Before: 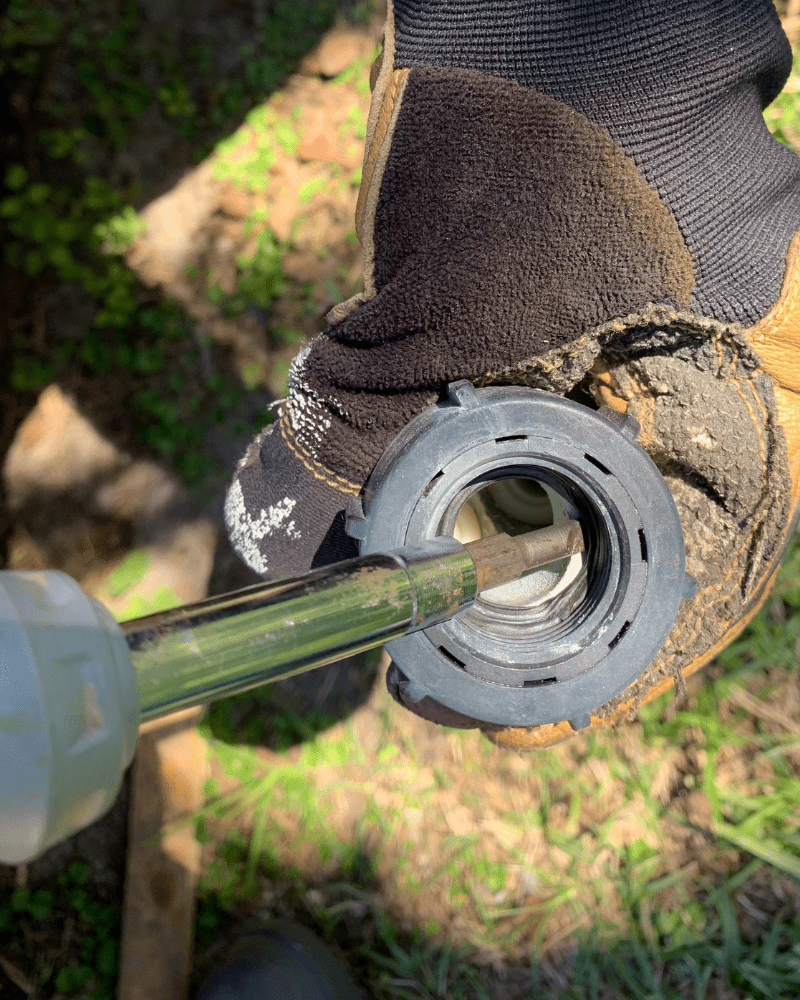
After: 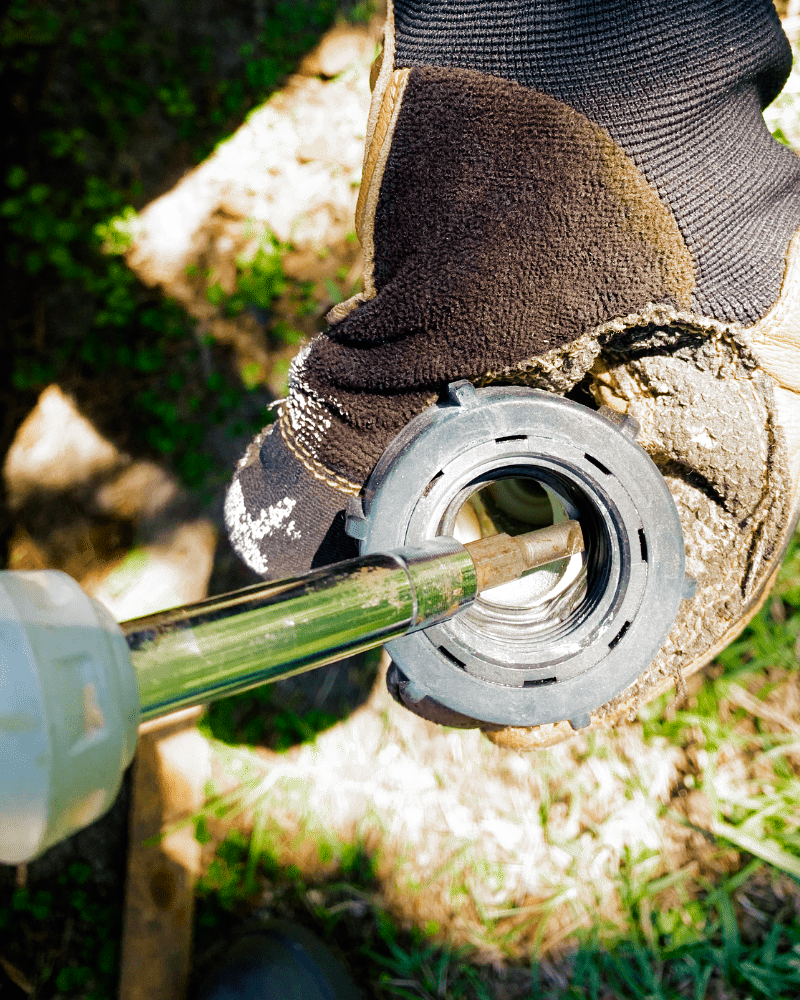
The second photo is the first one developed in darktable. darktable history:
color balance rgb: shadows lift › chroma 2%, shadows lift › hue 219.6°, power › hue 313.2°, highlights gain › chroma 3%, highlights gain › hue 75.6°, global offset › luminance 0.5%, perceptual saturation grading › global saturation 15.33%, perceptual saturation grading › highlights -19.33%, perceptual saturation grading › shadows 20%, global vibrance 20%
filmic rgb: black relative exposure -6.43 EV, white relative exposure 2.43 EV, threshold 3 EV, hardness 5.27, latitude 0.1%, contrast 1.425, highlights saturation mix 2%, preserve chrominance no, color science v5 (2021), contrast in shadows safe, contrast in highlights safe, enable highlight reconstruction true
exposure: black level correction 0.001, exposure 0.5 EV, compensate exposure bias true, compensate highlight preservation false
